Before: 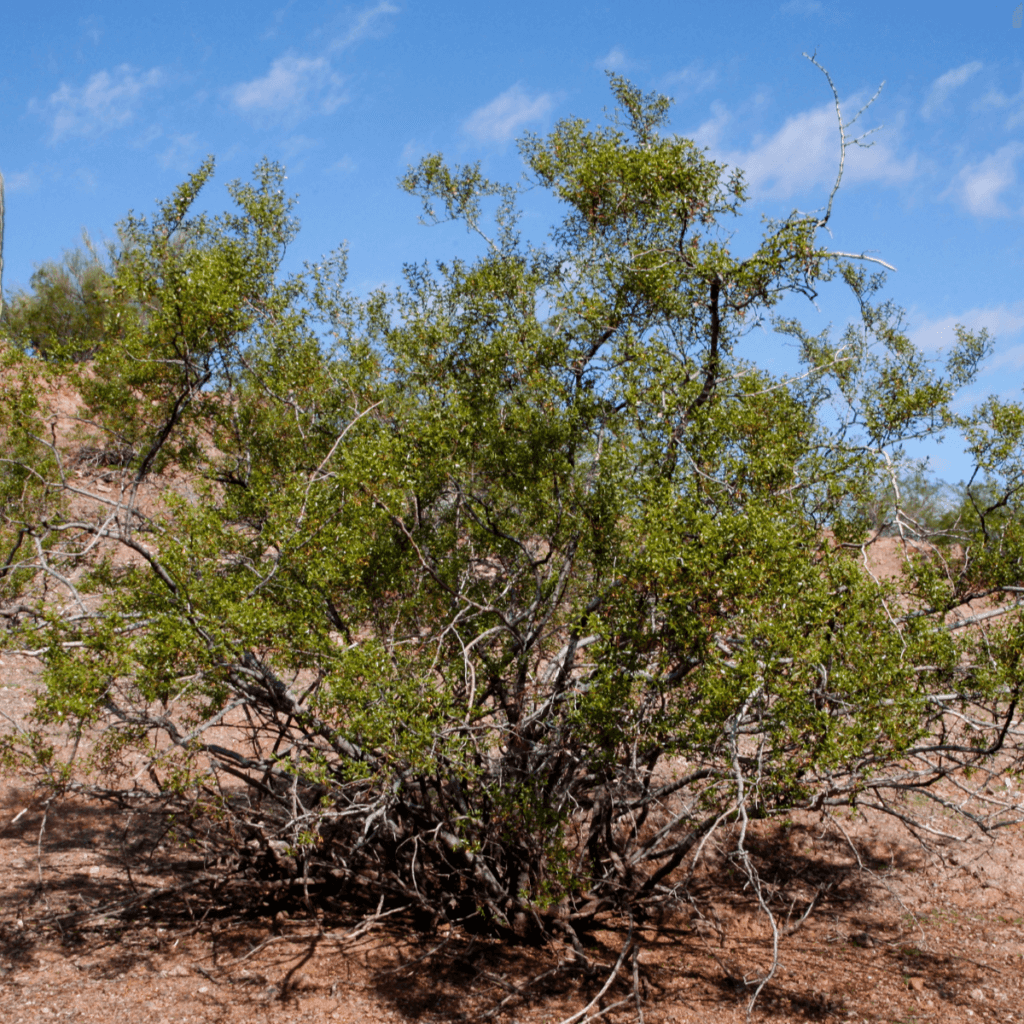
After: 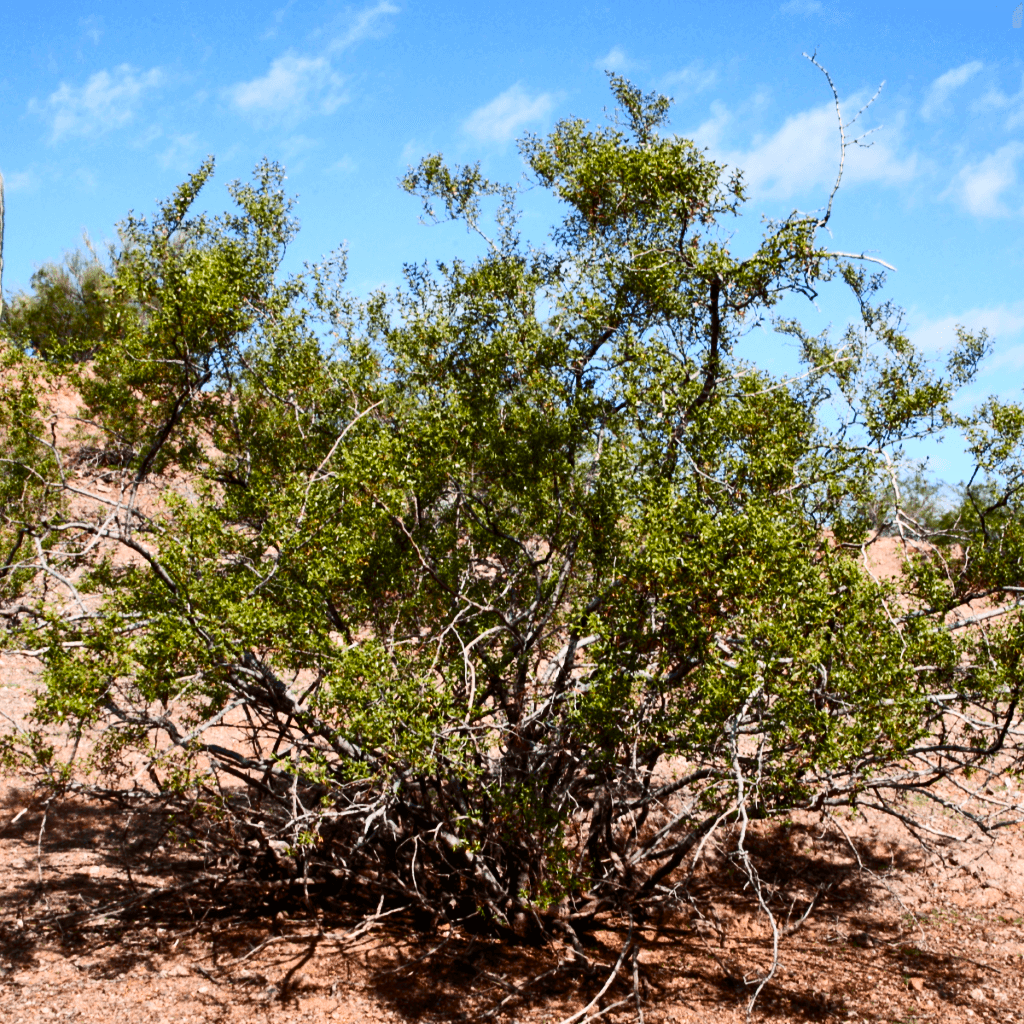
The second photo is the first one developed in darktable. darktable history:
contrast brightness saturation: contrast 0.4, brightness 0.1, saturation 0.21
shadows and highlights: shadows 52.34, highlights -28.23, soften with gaussian
